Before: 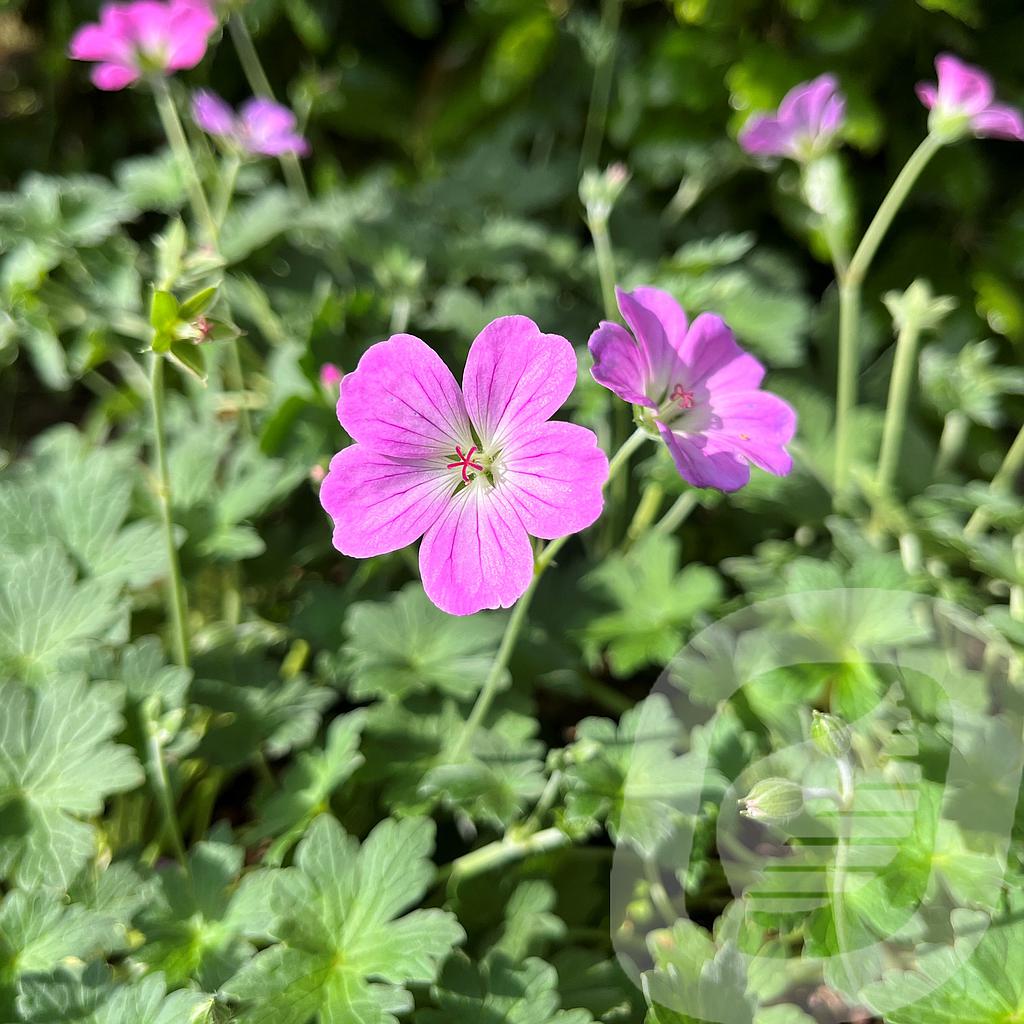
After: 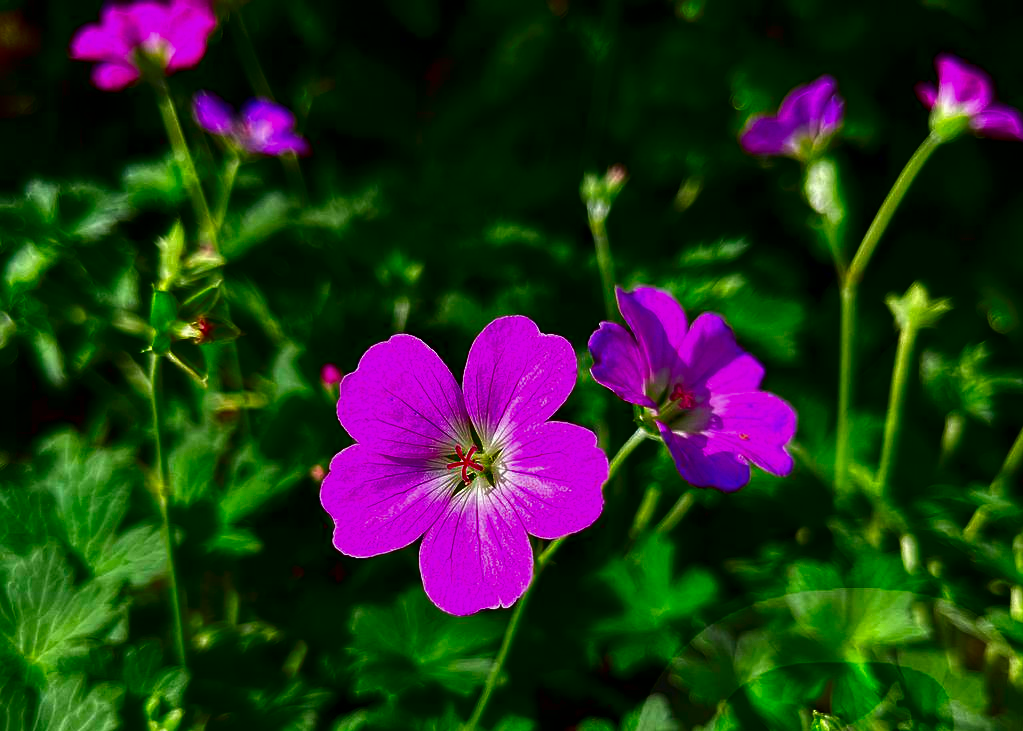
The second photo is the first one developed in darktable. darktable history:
crop: bottom 28.576%
contrast brightness saturation: brightness -1, saturation 1
